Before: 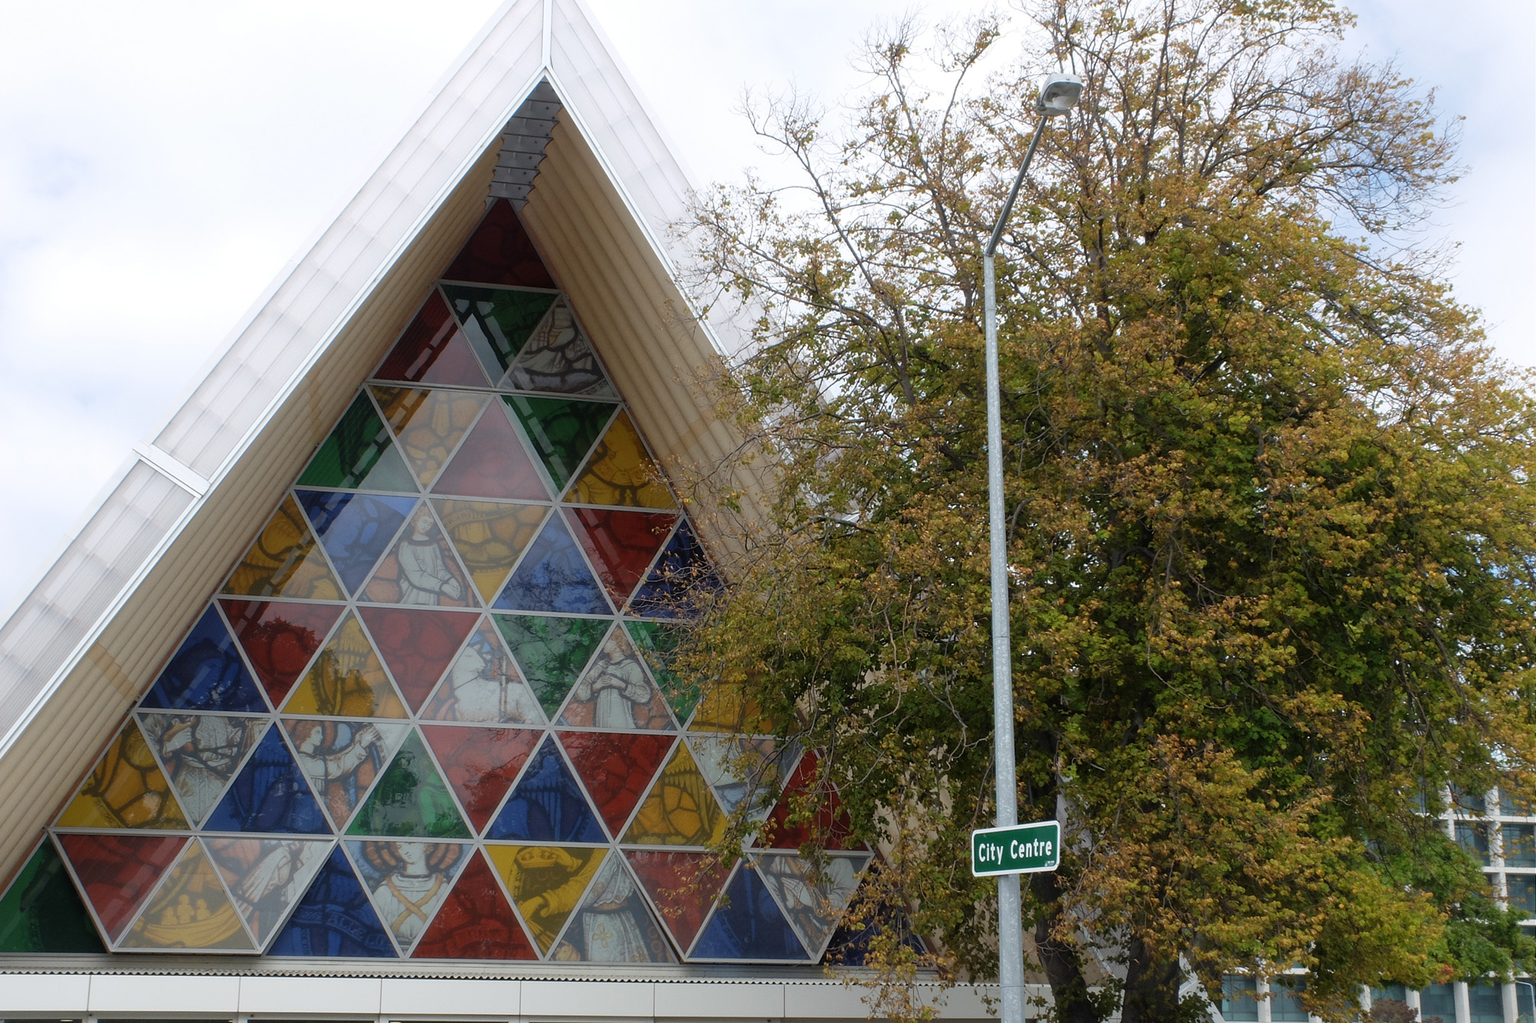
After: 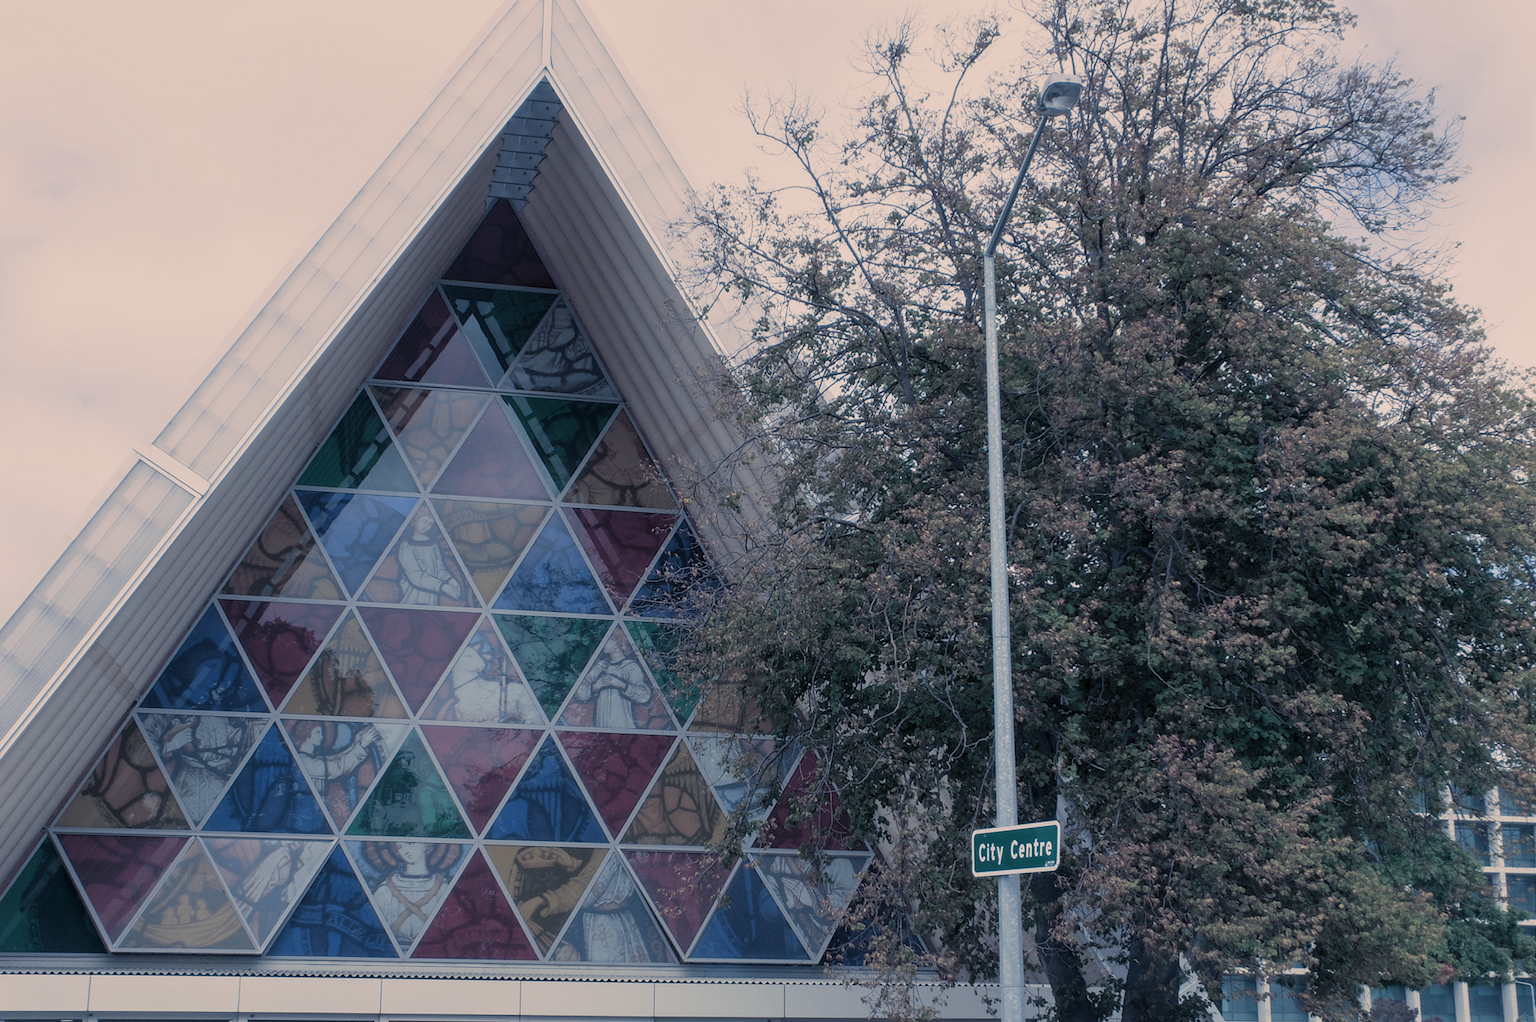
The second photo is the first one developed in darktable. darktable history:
color balance rgb: shadows lift › chroma 1%, shadows lift › hue 113°, highlights gain › chroma 0.2%, highlights gain › hue 333°, perceptual saturation grading › global saturation 20%, perceptual saturation grading › highlights -50%, perceptual saturation grading › shadows 25%, contrast -30%
split-toning: shadows › hue 226.8°, shadows › saturation 0.56, highlights › hue 28.8°, balance -40, compress 0%
local contrast: detail 130%
